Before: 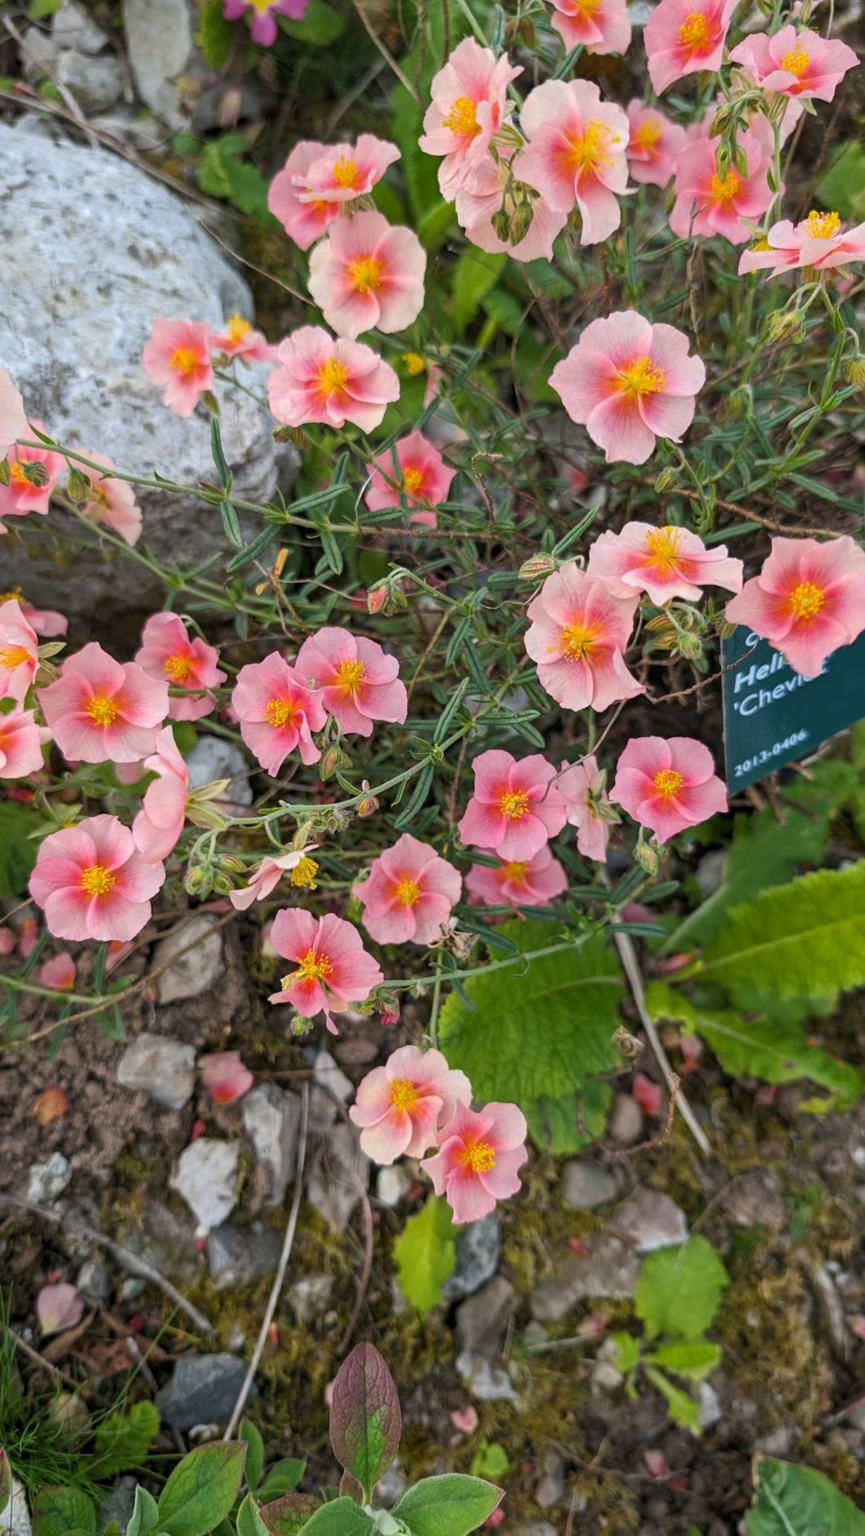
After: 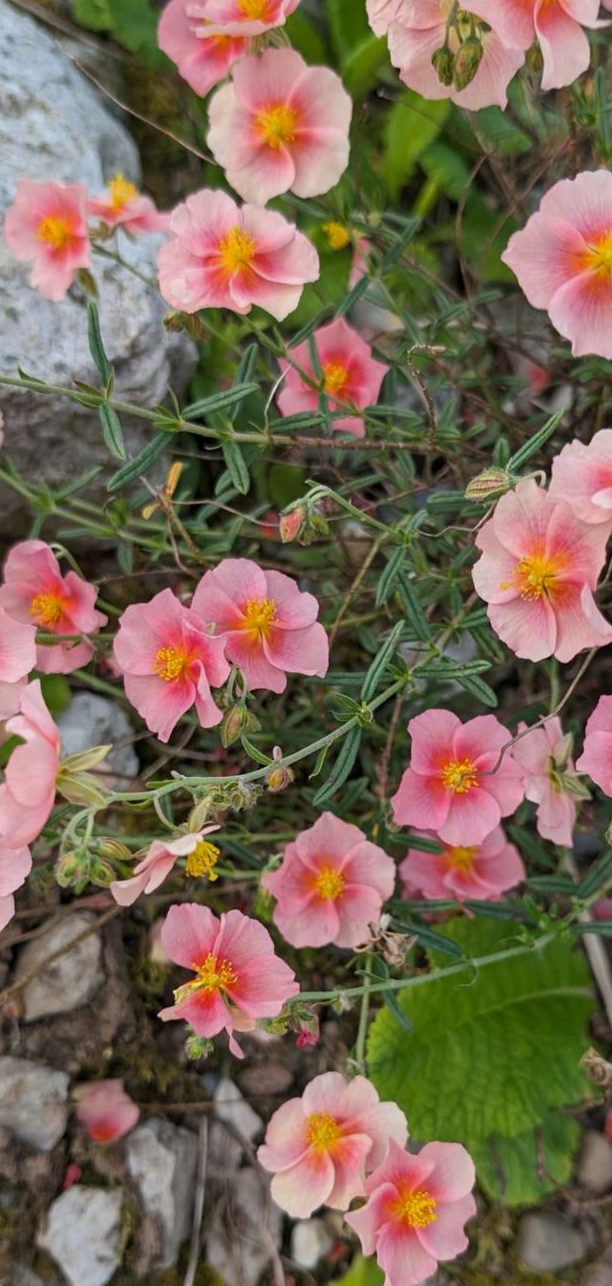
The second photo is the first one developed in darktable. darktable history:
crop: left 16.202%, top 11.208%, right 26.045%, bottom 20.557%
exposure: exposure -0.177 EV, compensate highlight preservation false
